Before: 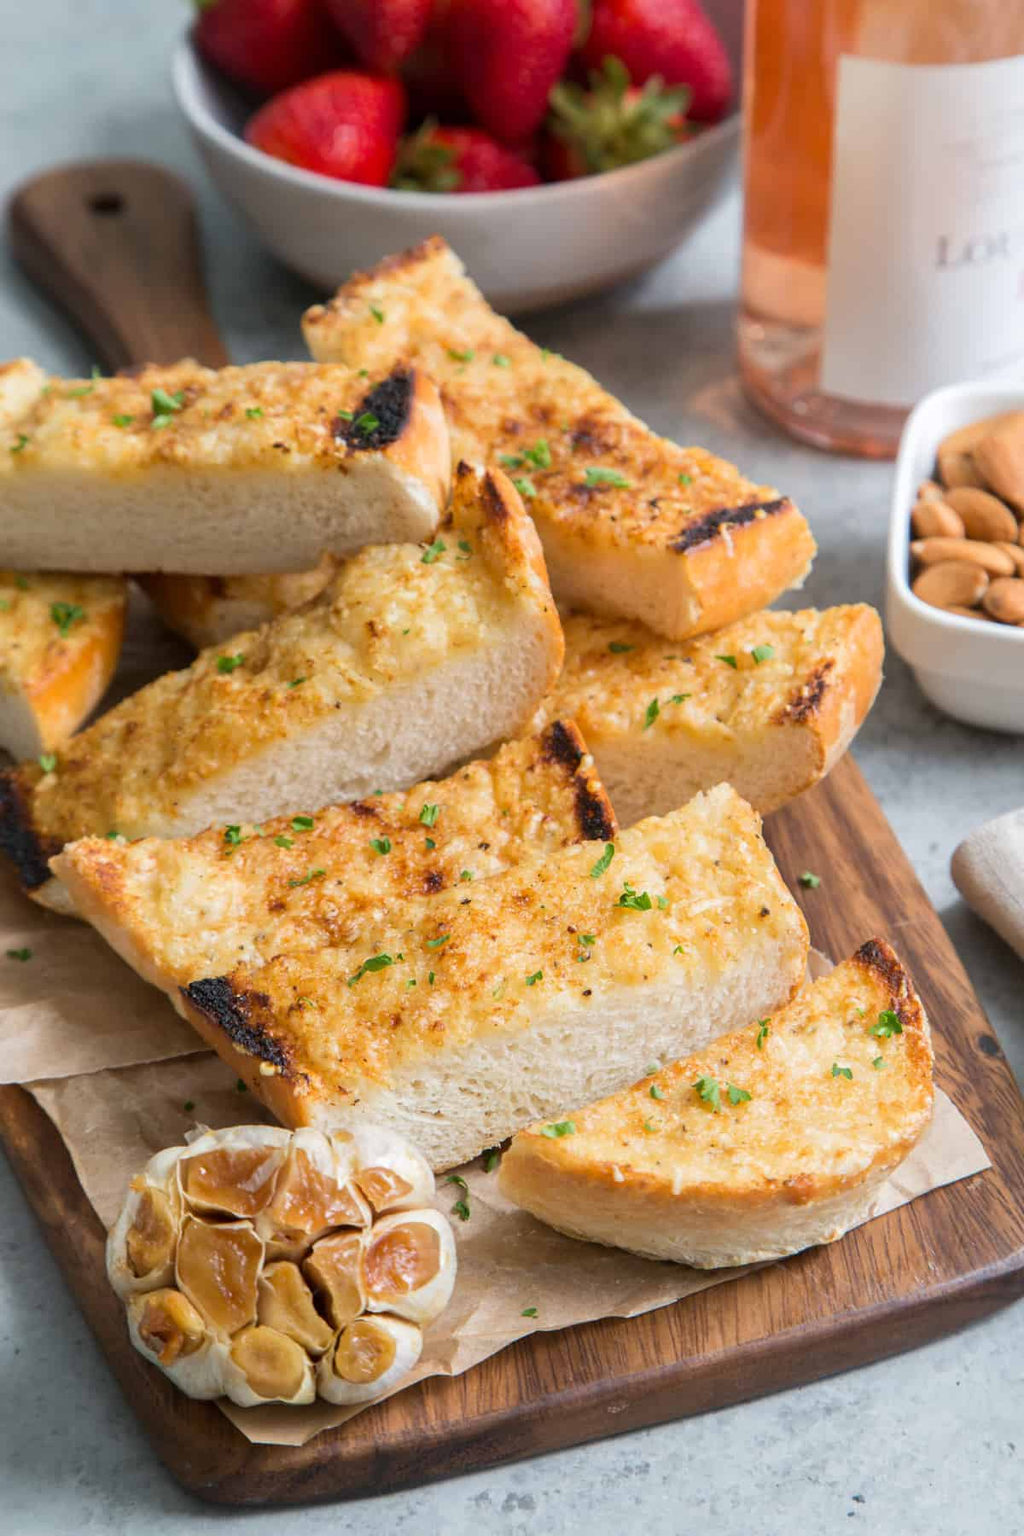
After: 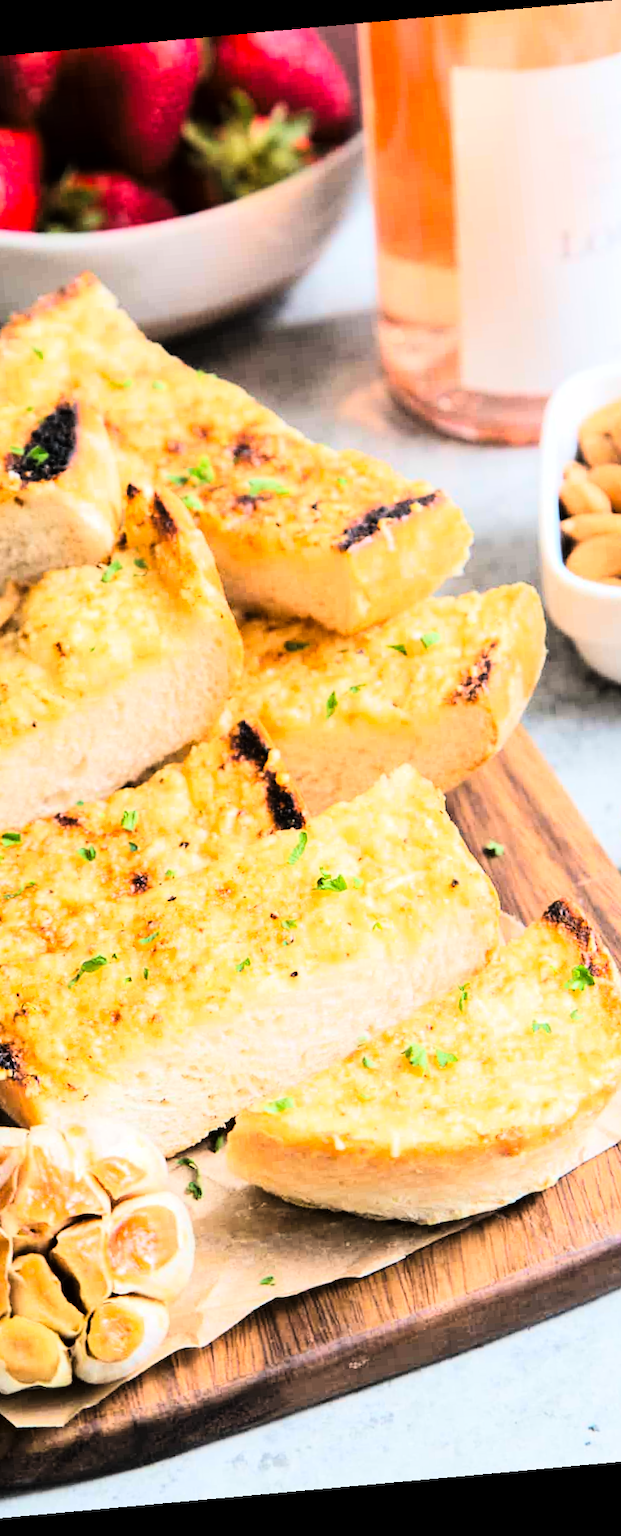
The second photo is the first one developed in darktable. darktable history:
crop: left 31.458%, top 0%, right 11.876%
rotate and perspective: rotation -5.2°, automatic cropping off
tone curve: curves: ch0 [(0, 0) (0.16, 0.055) (0.506, 0.762) (1, 1.024)], color space Lab, linked channels, preserve colors none
